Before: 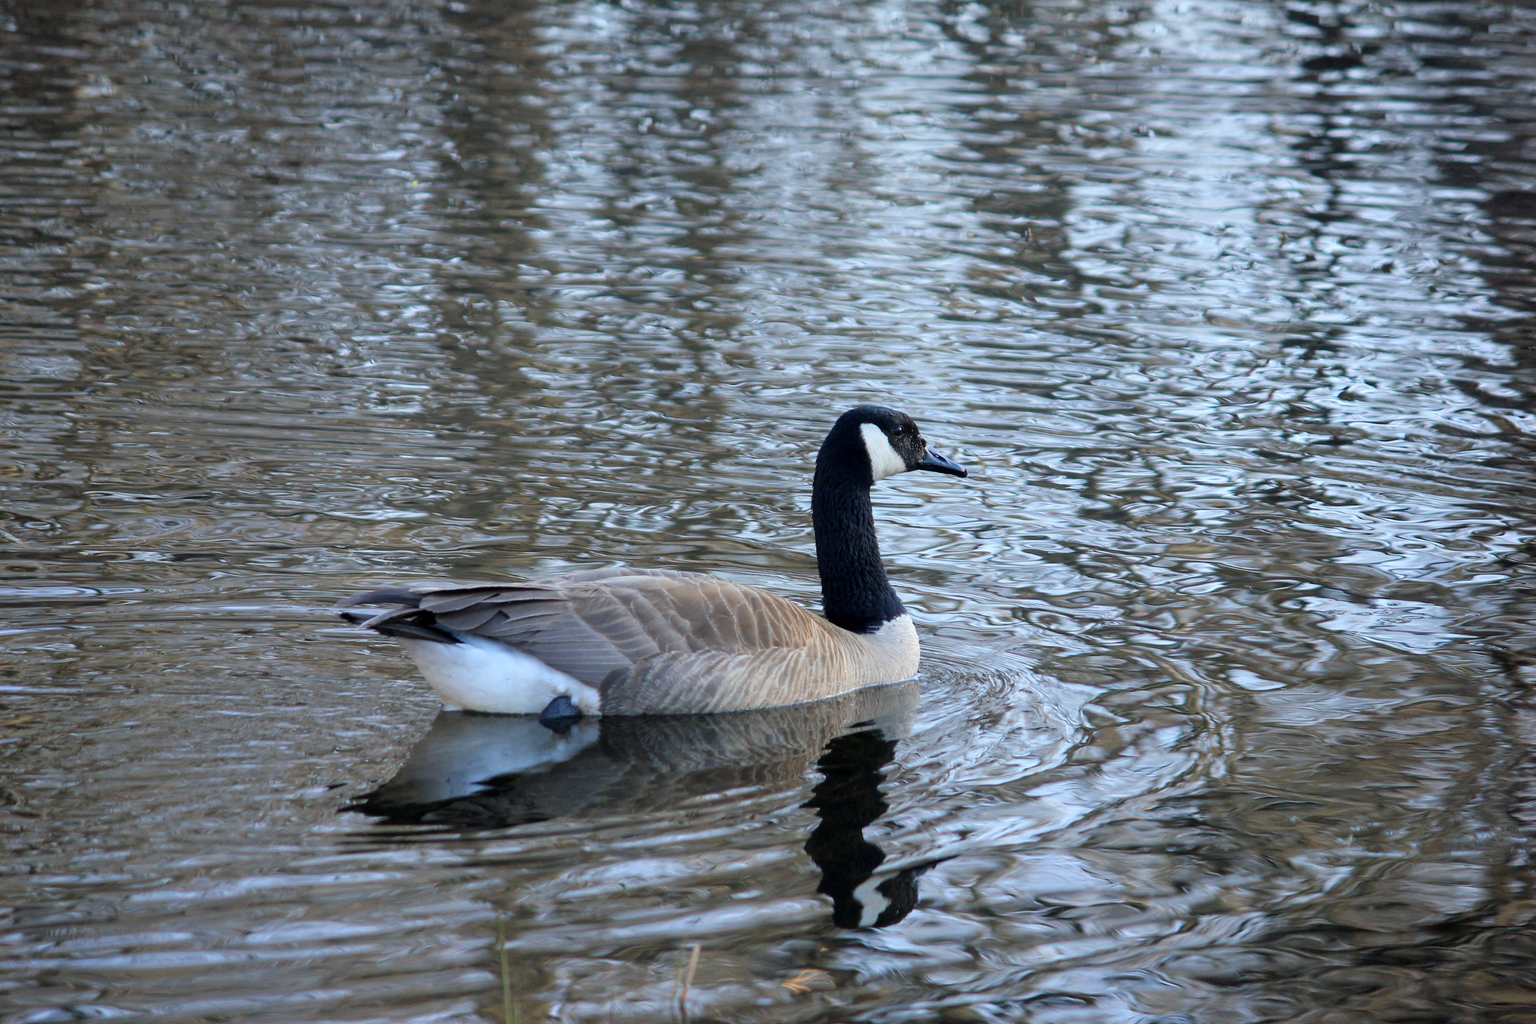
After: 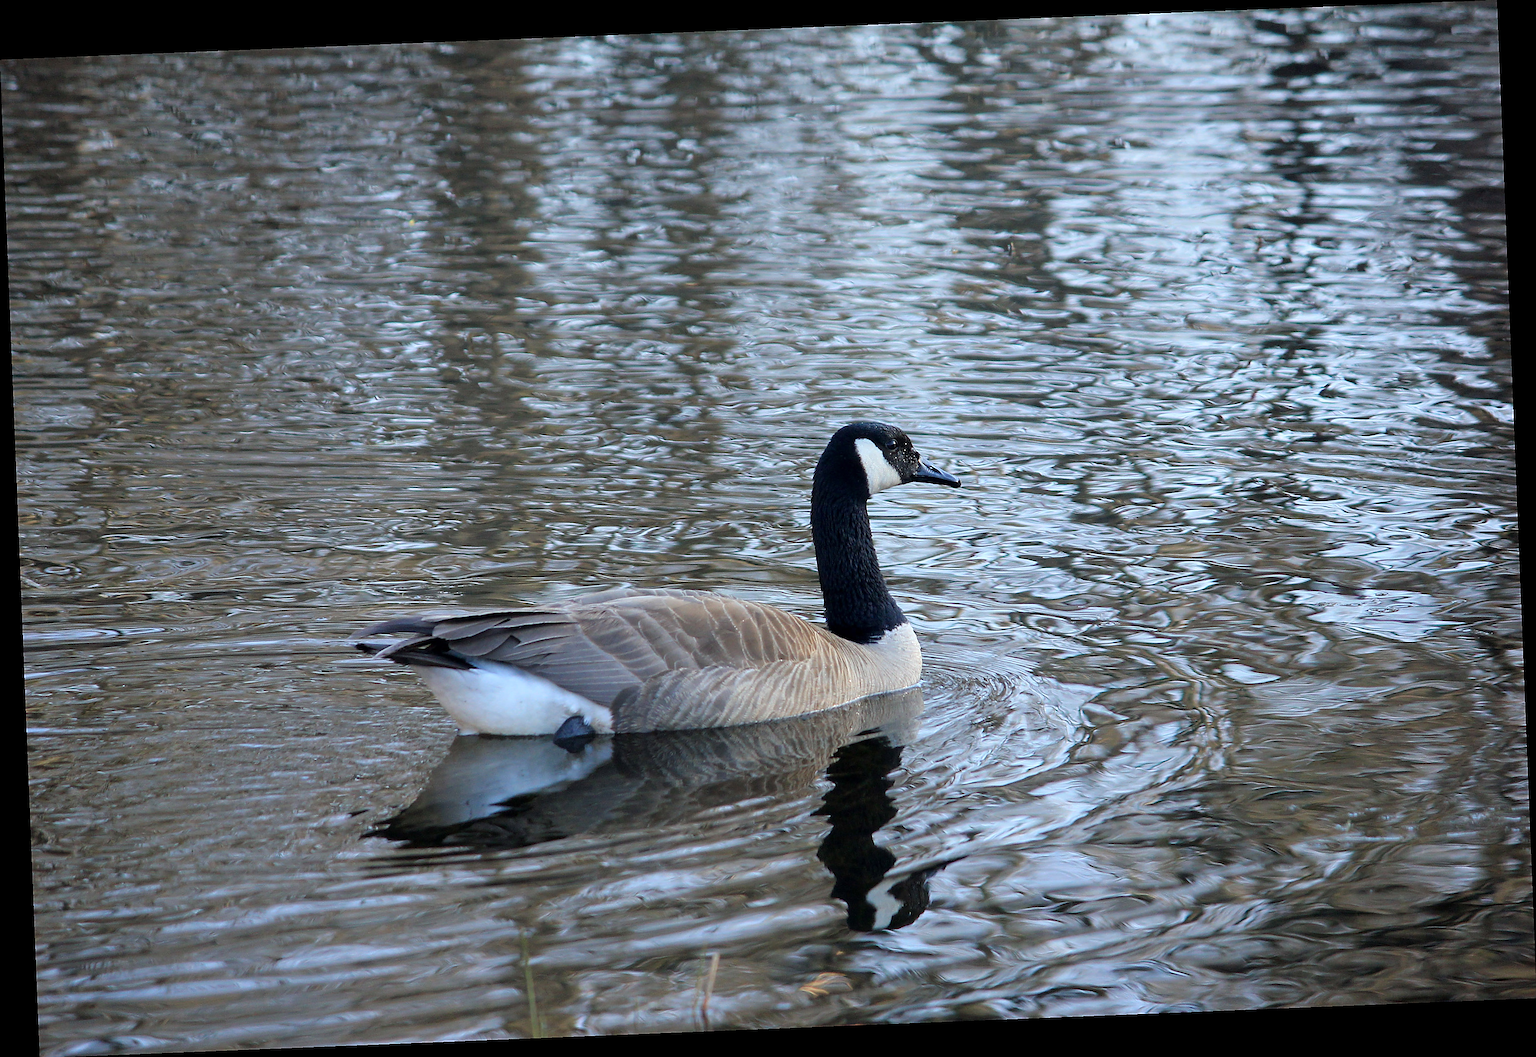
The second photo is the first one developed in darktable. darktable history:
sharpen: radius 1.4, amount 1.25, threshold 0.7
color balance rgb: on, module defaults
rotate and perspective: rotation -2.29°, automatic cropping off
